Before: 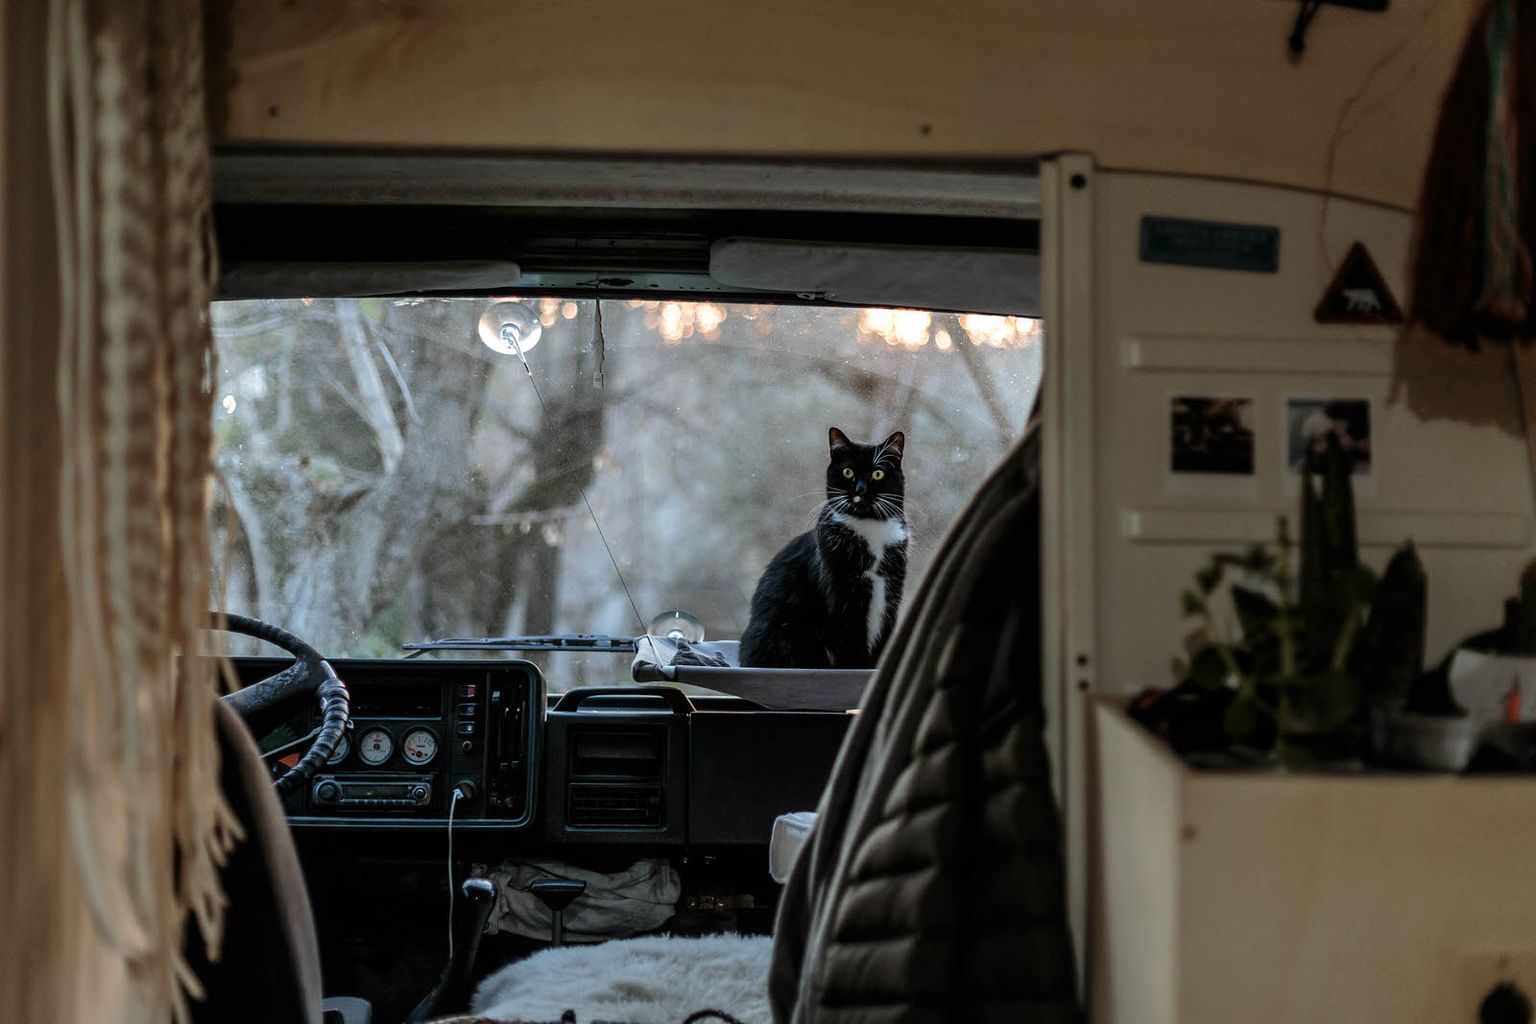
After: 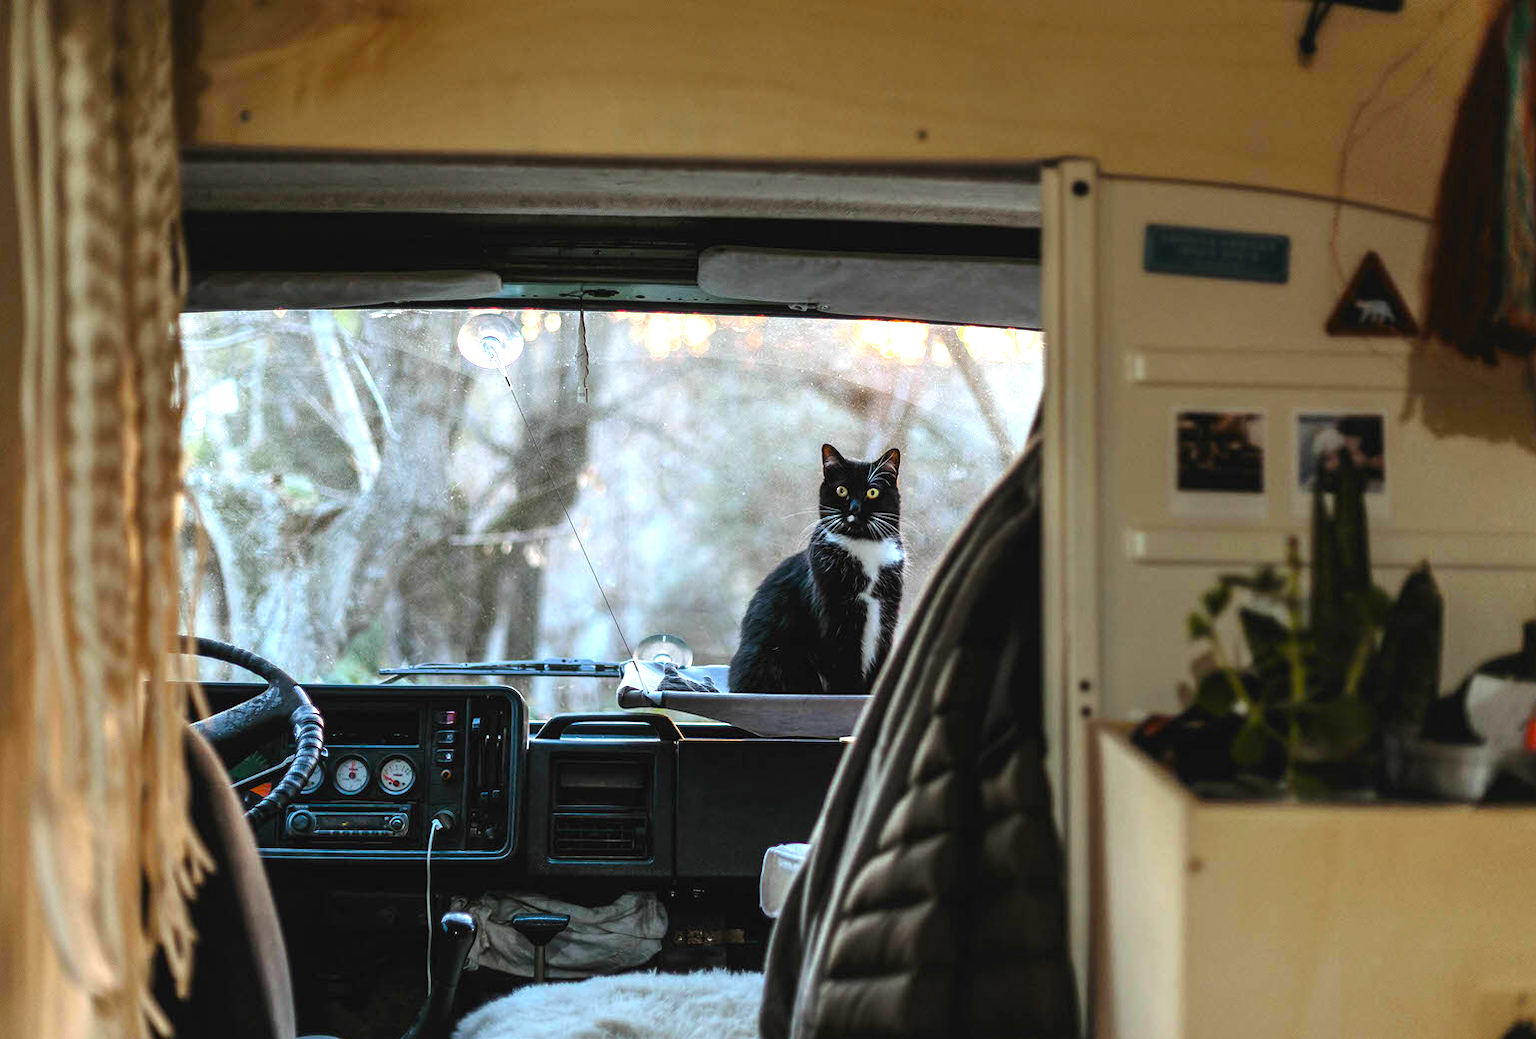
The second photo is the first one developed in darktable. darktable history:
crop and rotate: left 2.536%, right 1.107%, bottom 2.246%
color balance rgb: linear chroma grading › global chroma 15%, perceptual saturation grading › global saturation 30%
exposure: black level correction -0.002, exposure 1.115 EV, compensate highlight preservation false
